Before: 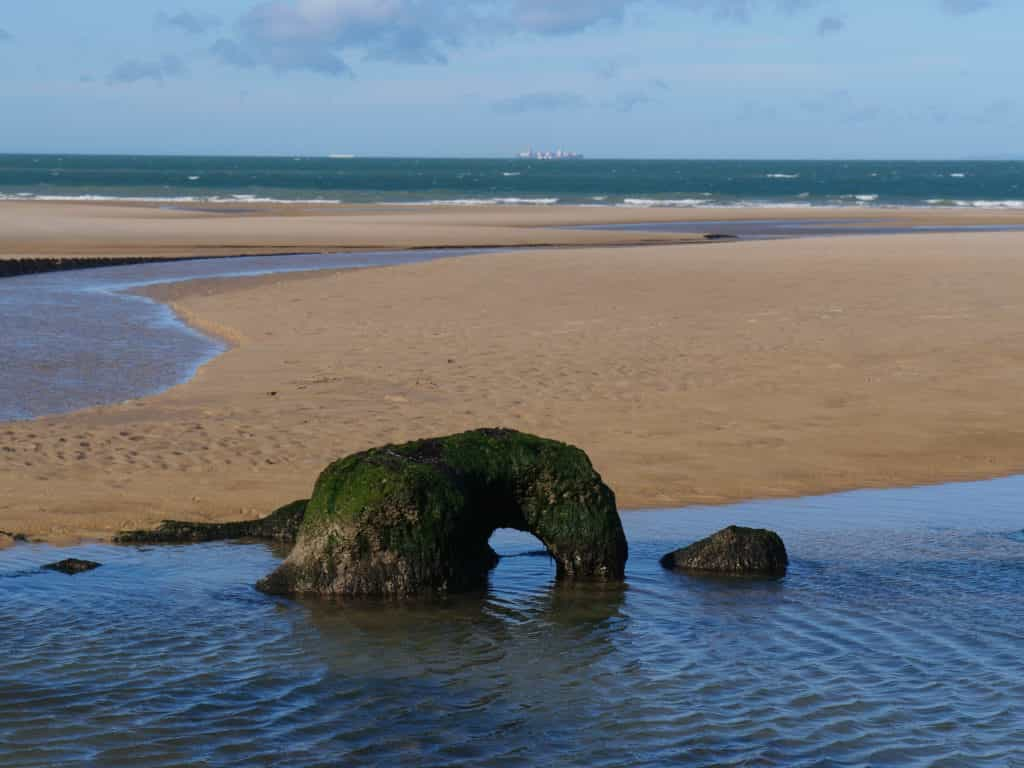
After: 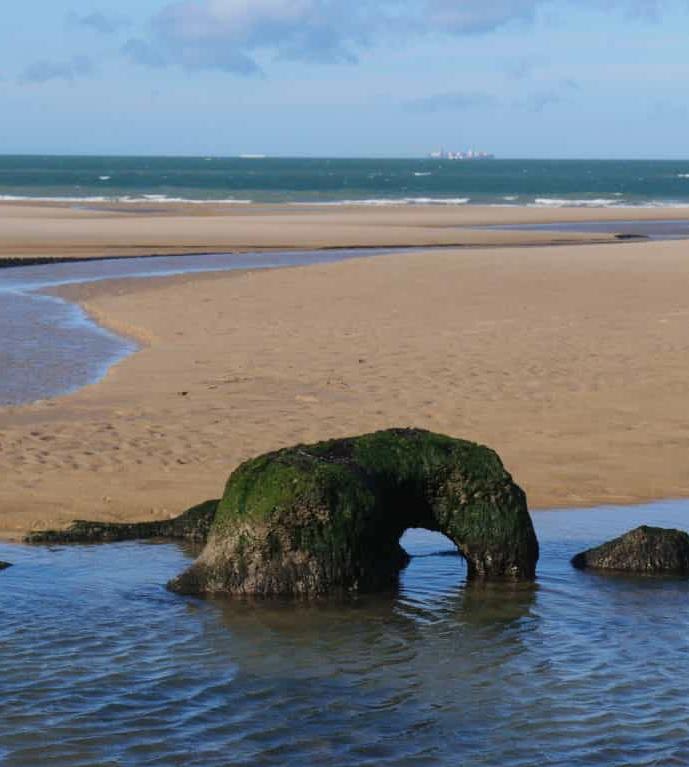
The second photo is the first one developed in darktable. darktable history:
crop and rotate: left 8.744%, right 23.88%
contrast brightness saturation: contrast 0.052, brightness 0.07, saturation 0.014
